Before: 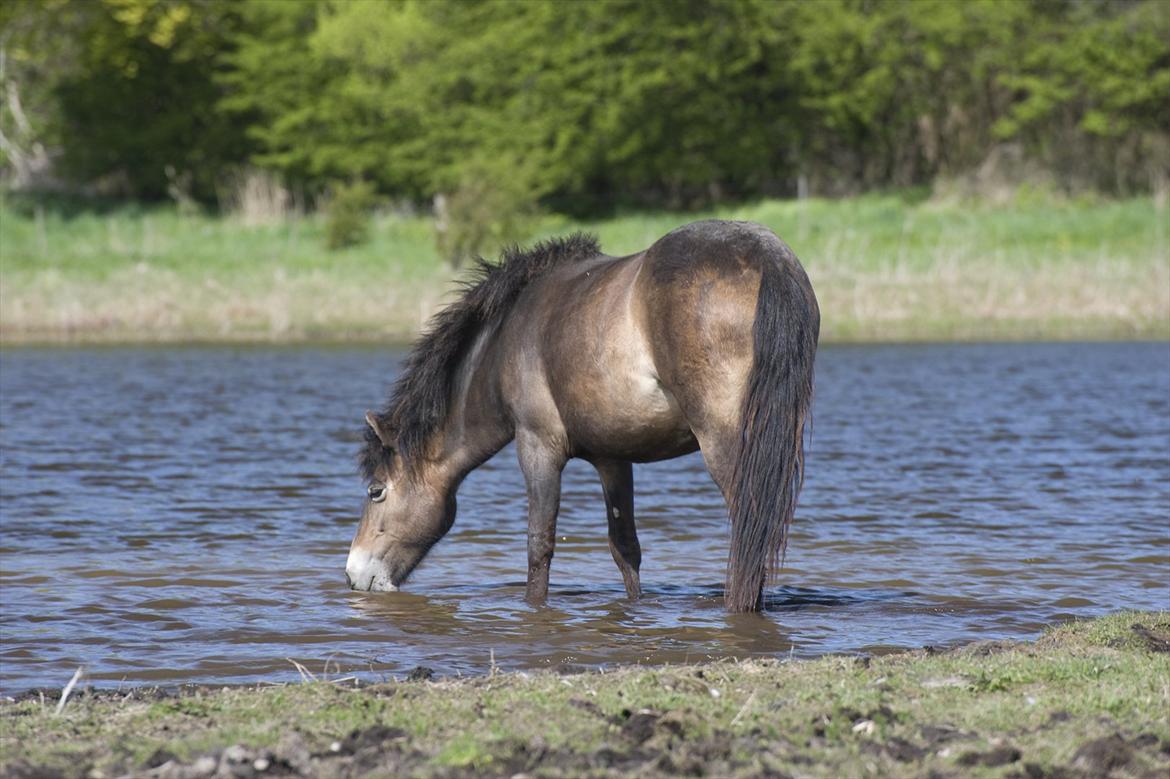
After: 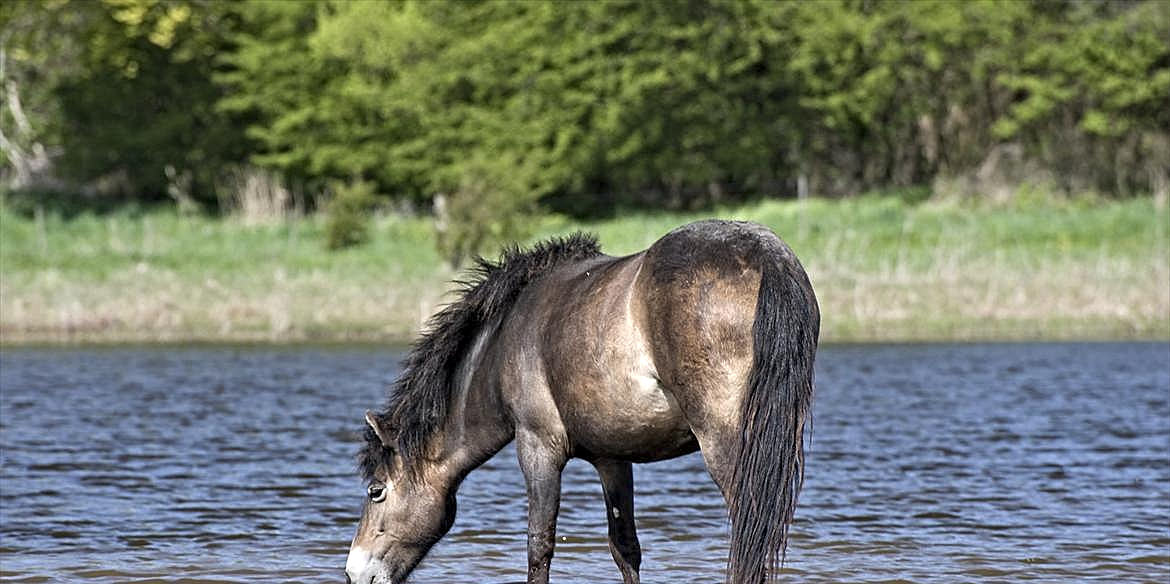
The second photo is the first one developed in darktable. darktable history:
crop: bottom 24.979%
shadows and highlights: highlights 69.45, soften with gaussian
sharpen: radius 1.044
contrast equalizer: octaves 7, y [[0.5, 0.542, 0.583, 0.625, 0.667, 0.708], [0.5 ×6], [0.5 ×6], [0 ×6], [0 ×6]]
